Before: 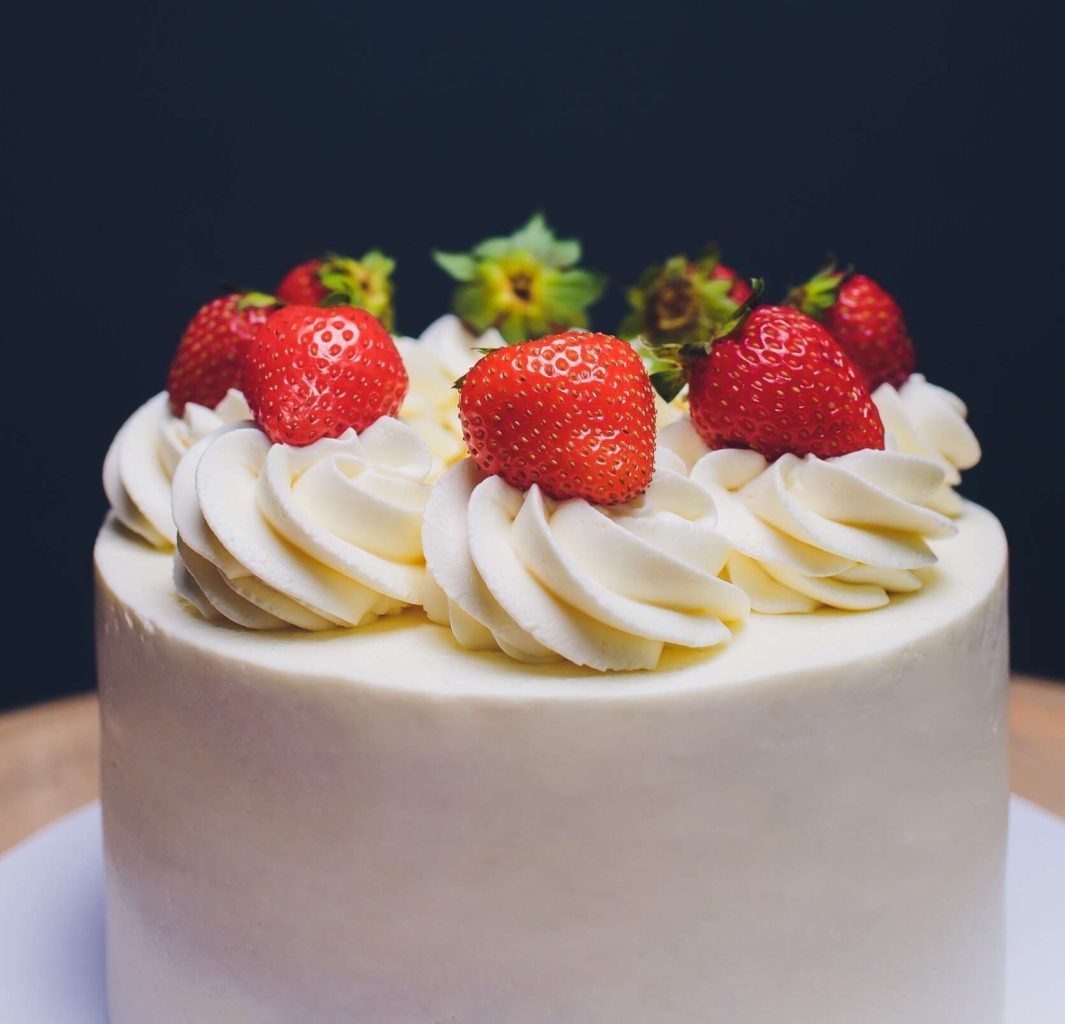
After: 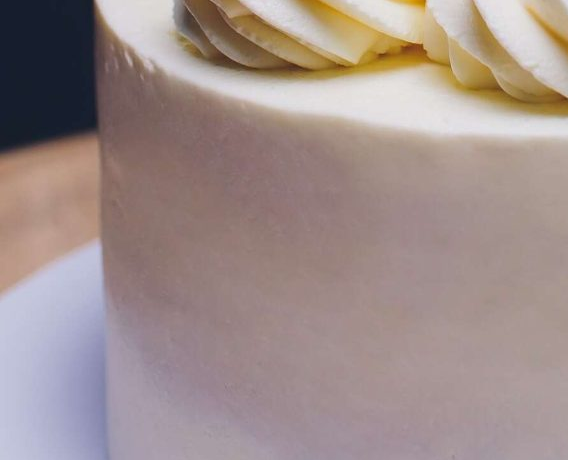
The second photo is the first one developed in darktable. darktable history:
crop and rotate: top 54.806%, right 46.641%, bottom 0.184%
